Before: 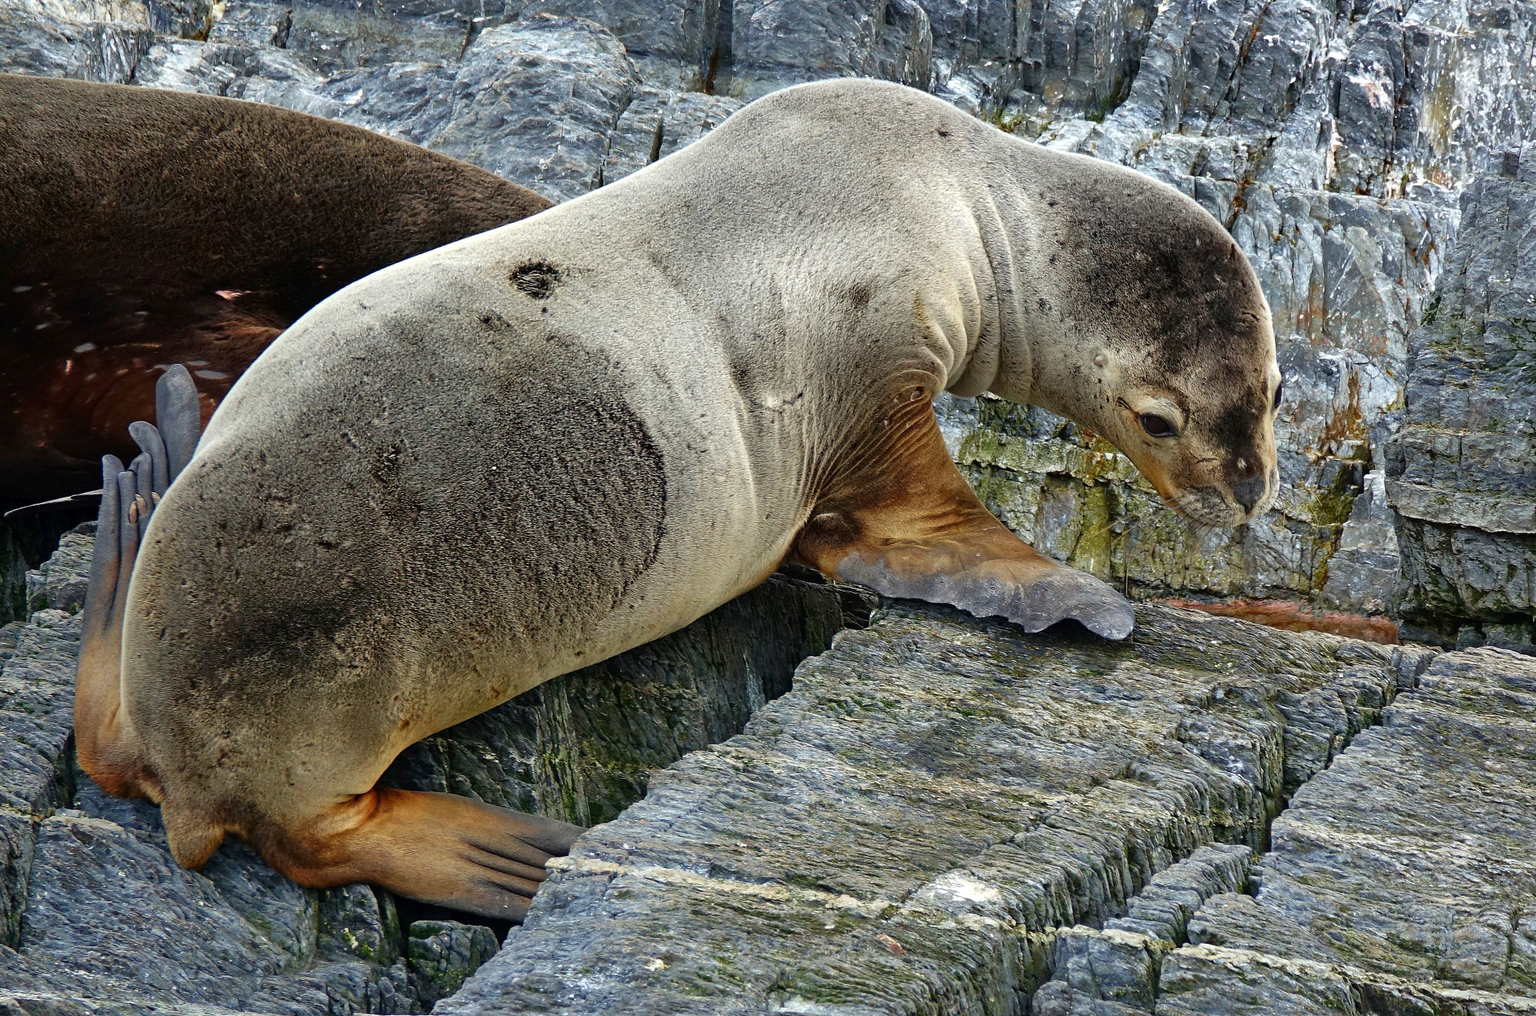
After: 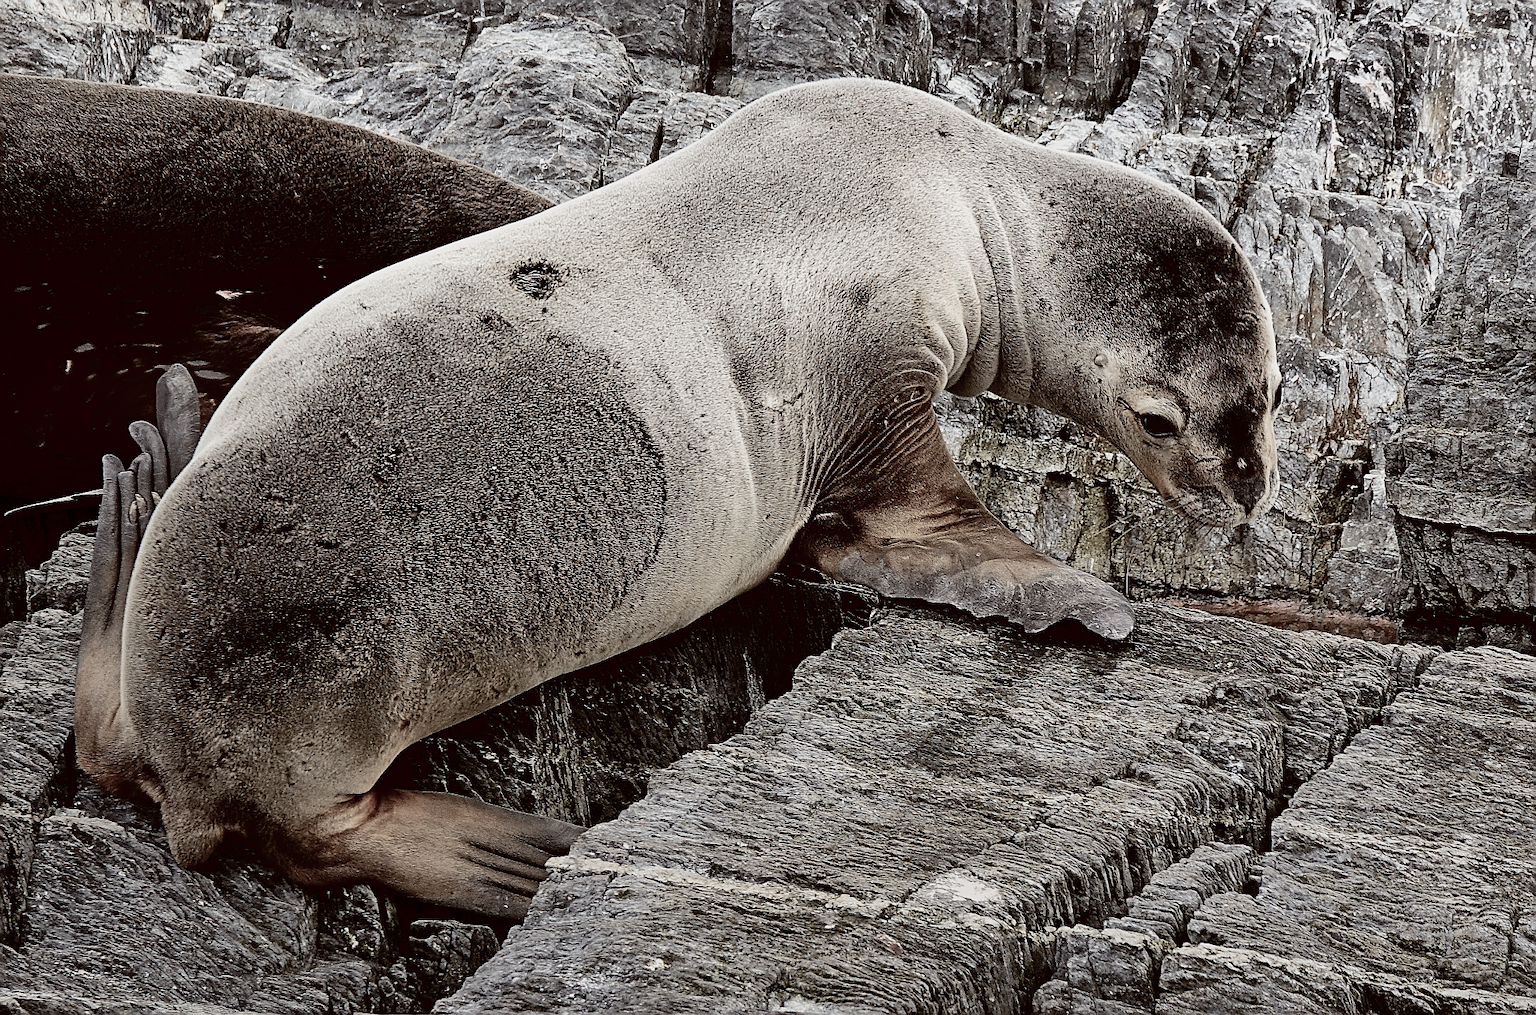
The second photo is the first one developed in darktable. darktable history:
sharpen: radius 1.4, amount 1.25, threshold 0.7
white balance: emerald 1
graduated density: rotation -180°, offset 24.95
color balance rgb: shadows lift › luminance 1%, shadows lift › chroma 0.2%, shadows lift › hue 20°, power › luminance 1%, power › chroma 0.4%, power › hue 34°, highlights gain › luminance 0.8%, highlights gain › chroma 0.4%, highlights gain › hue 44°, global offset › chroma 0.4%, global offset › hue 34°, white fulcrum 0.08 EV, linear chroma grading › shadows -7%, linear chroma grading › highlights -7%, linear chroma grading › global chroma -10%, linear chroma grading › mid-tones -8%, perceptual saturation grading › global saturation -28%, perceptual saturation grading › highlights -20%, perceptual saturation grading › mid-tones -24%, perceptual saturation grading › shadows -24%, perceptual brilliance grading › global brilliance -1%, perceptual brilliance grading › highlights -1%, perceptual brilliance grading › mid-tones -1%, perceptual brilliance grading › shadows -1%, global vibrance -17%, contrast -6%
tone equalizer: -8 EV -0.417 EV, -7 EV -0.389 EV, -6 EV -0.333 EV, -5 EV -0.222 EV, -3 EV 0.222 EV, -2 EV 0.333 EV, -1 EV 0.389 EV, +0 EV 0.417 EV, edges refinement/feathering 500, mask exposure compensation -1.25 EV, preserve details no
filmic rgb: black relative exposure -5 EV, hardness 2.88, contrast 1.3, highlights saturation mix -30%
